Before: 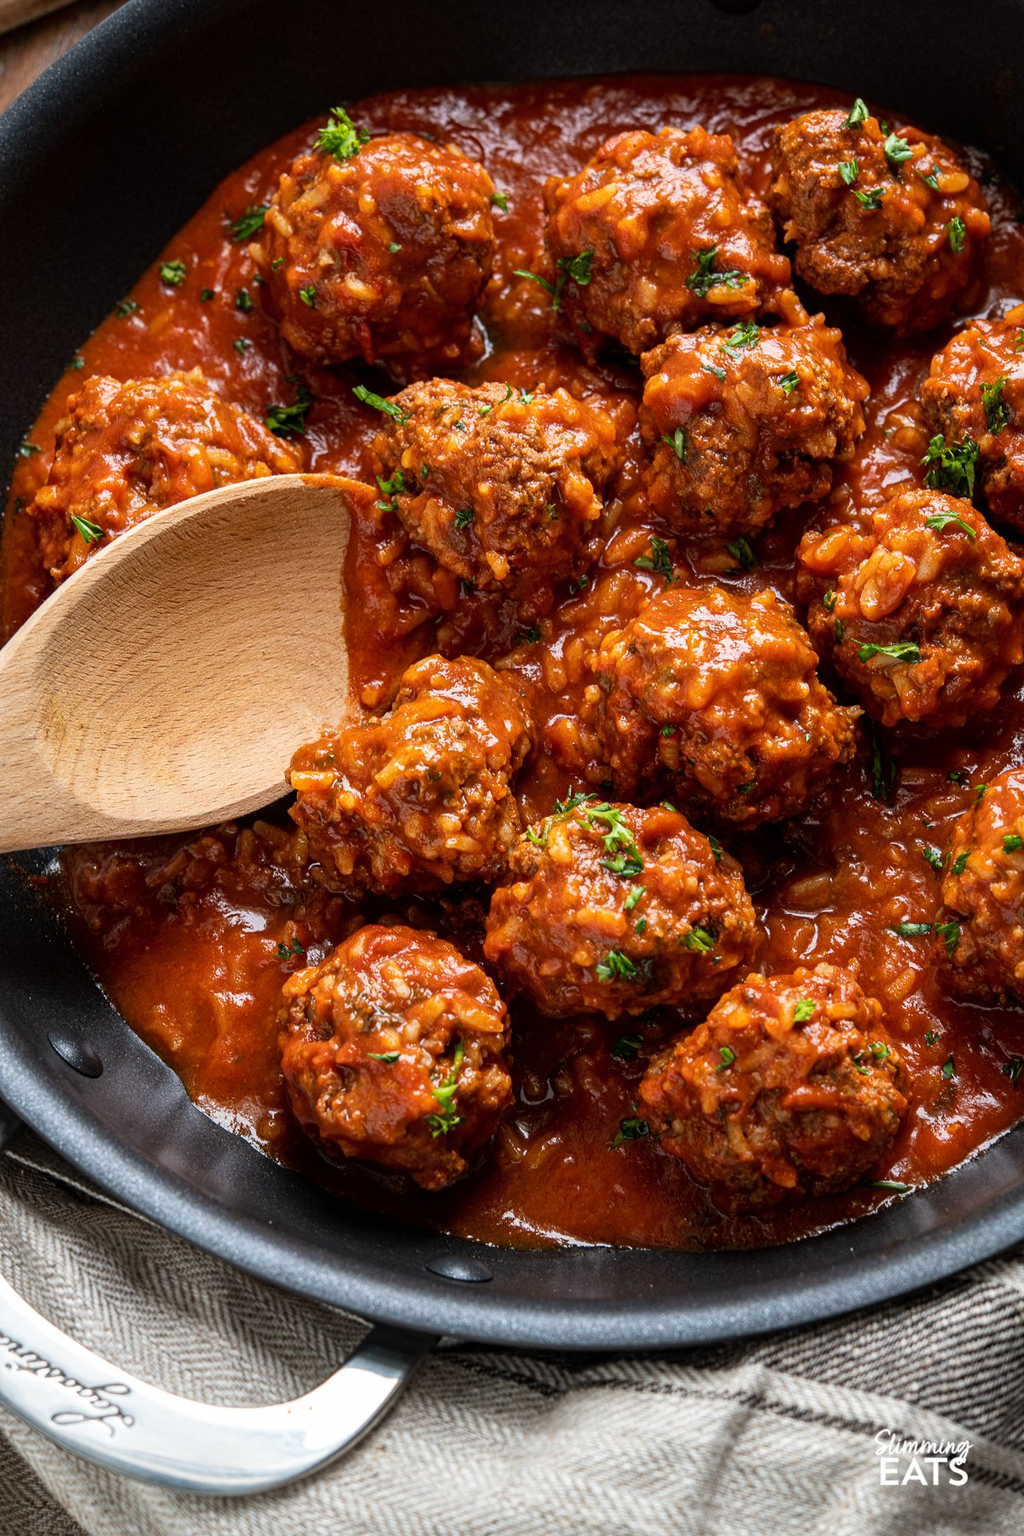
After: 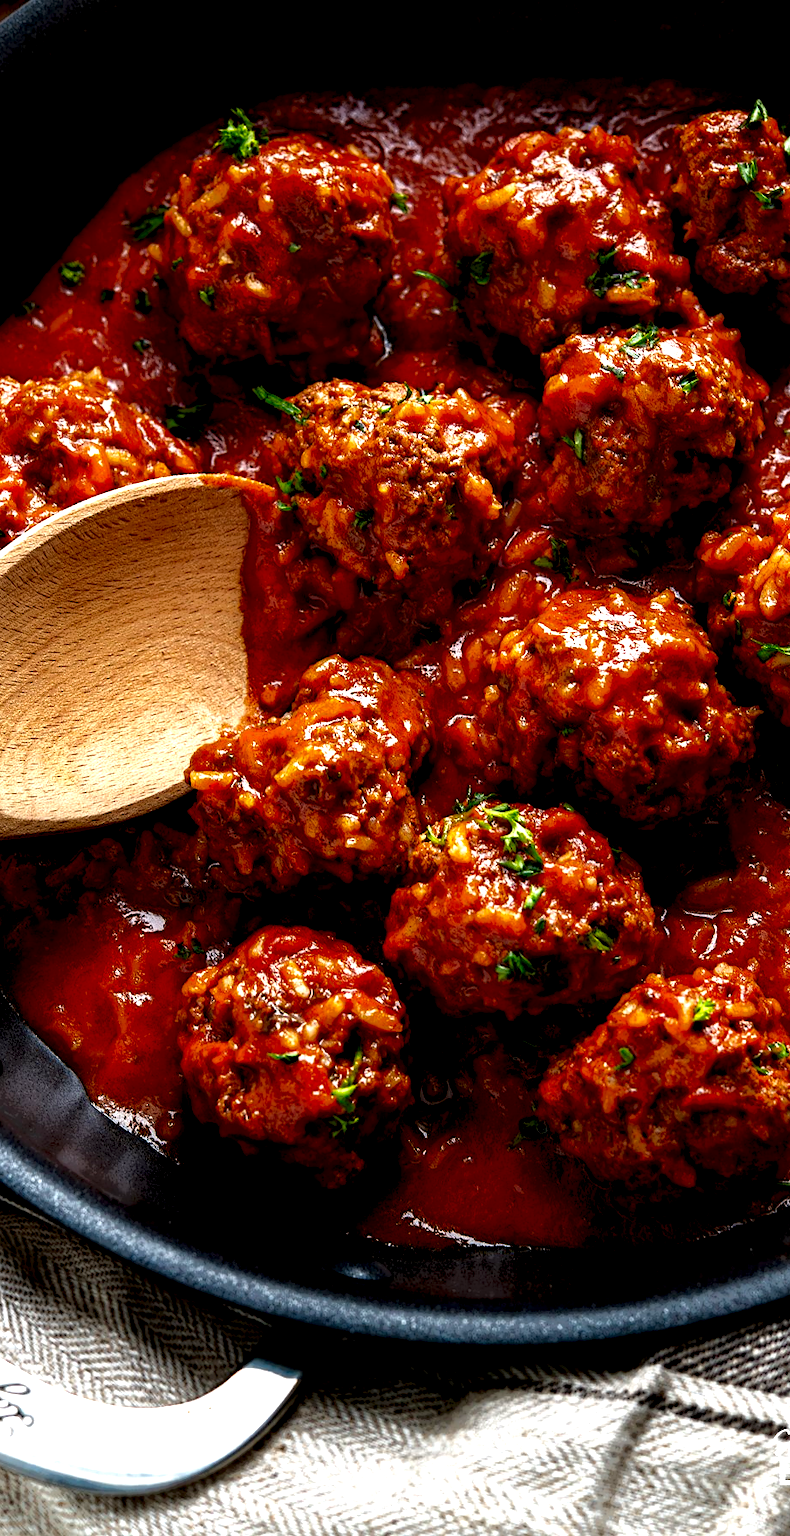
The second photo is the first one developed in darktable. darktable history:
exposure: black level correction 0, exposure 1.106 EV, compensate highlight preservation false
local contrast: highlights 4%, shadows 193%, detail 164%, midtone range 0.005
haze removal: compatibility mode true, adaptive false
crop: left 9.894%, right 12.893%
